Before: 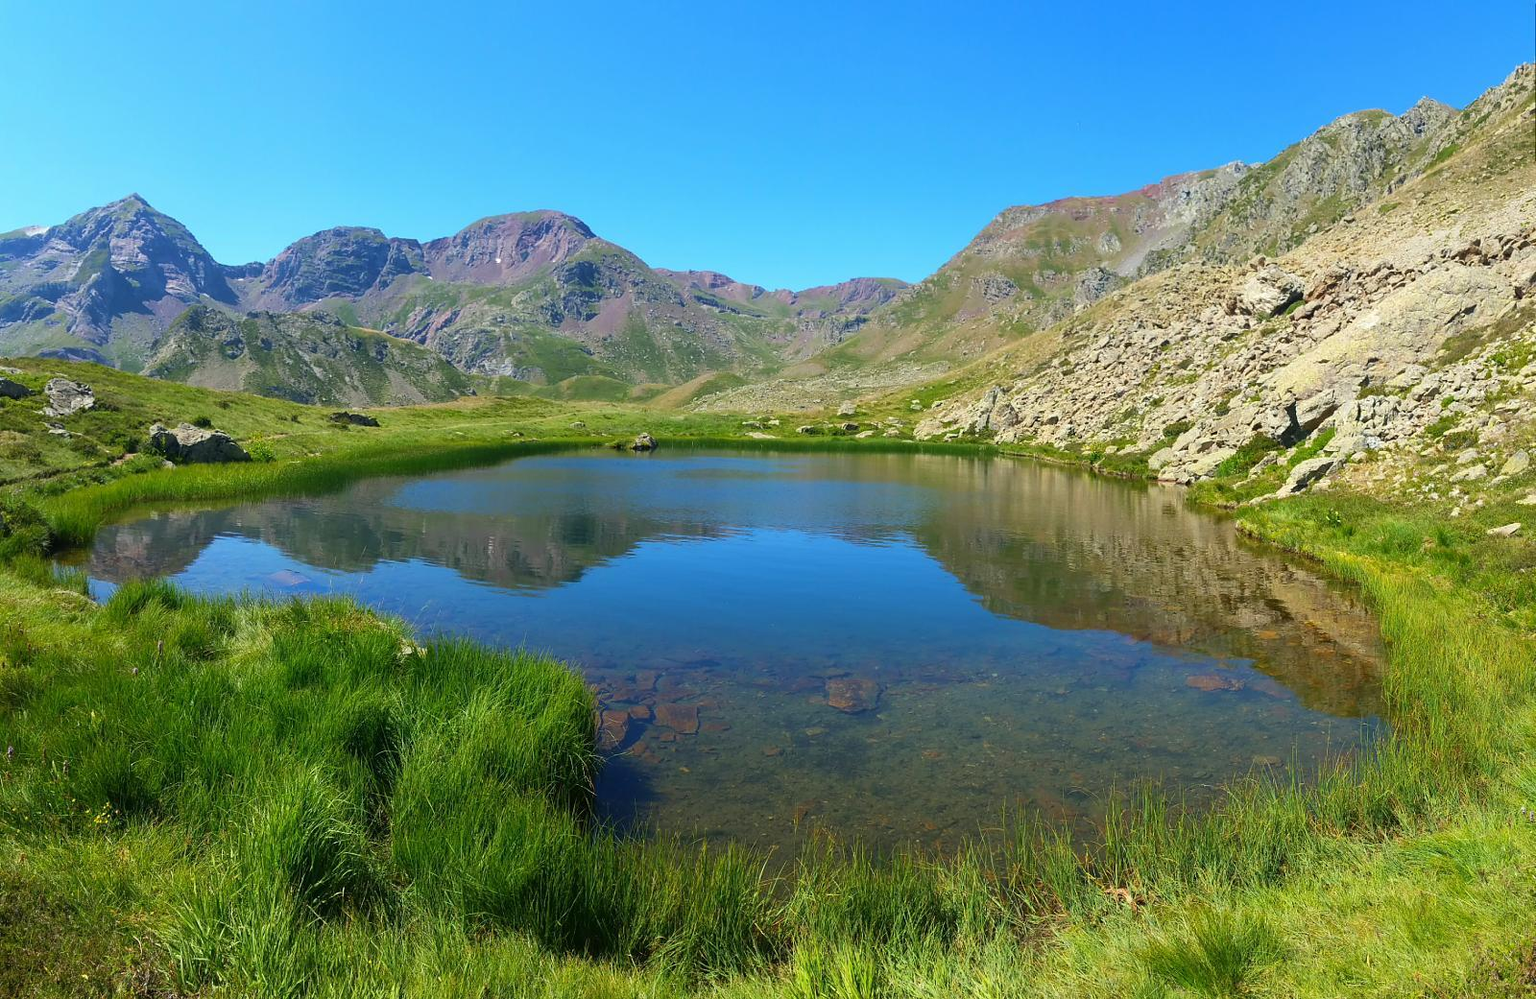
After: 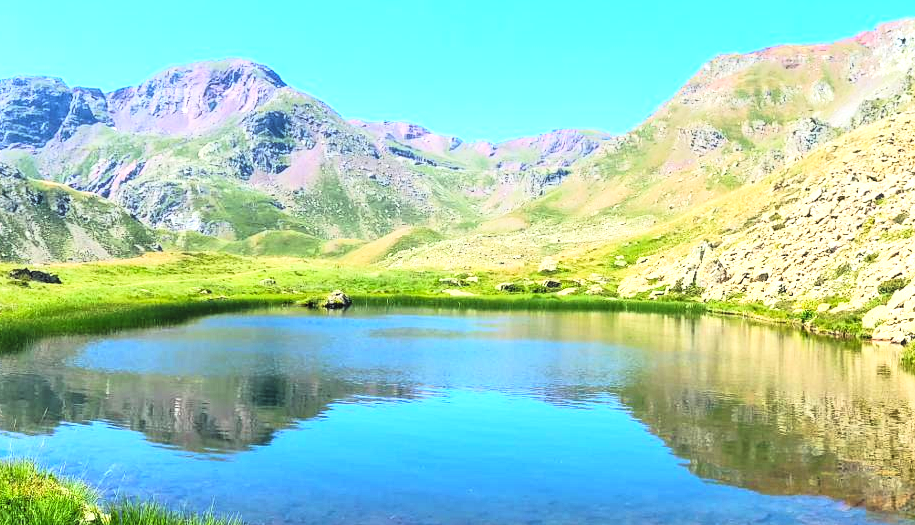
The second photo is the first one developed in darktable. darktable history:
crop: left 20.932%, top 15.471%, right 21.848%, bottom 34.081%
exposure: black level correction 0, exposure 1 EV, compensate exposure bias true, compensate highlight preservation false
tone curve: curves: ch0 [(0.016, 0.011) (0.094, 0.016) (0.469, 0.508) (0.721, 0.862) (1, 1)], color space Lab, linked channels, preserve colors none
local contrast: detail 115%
